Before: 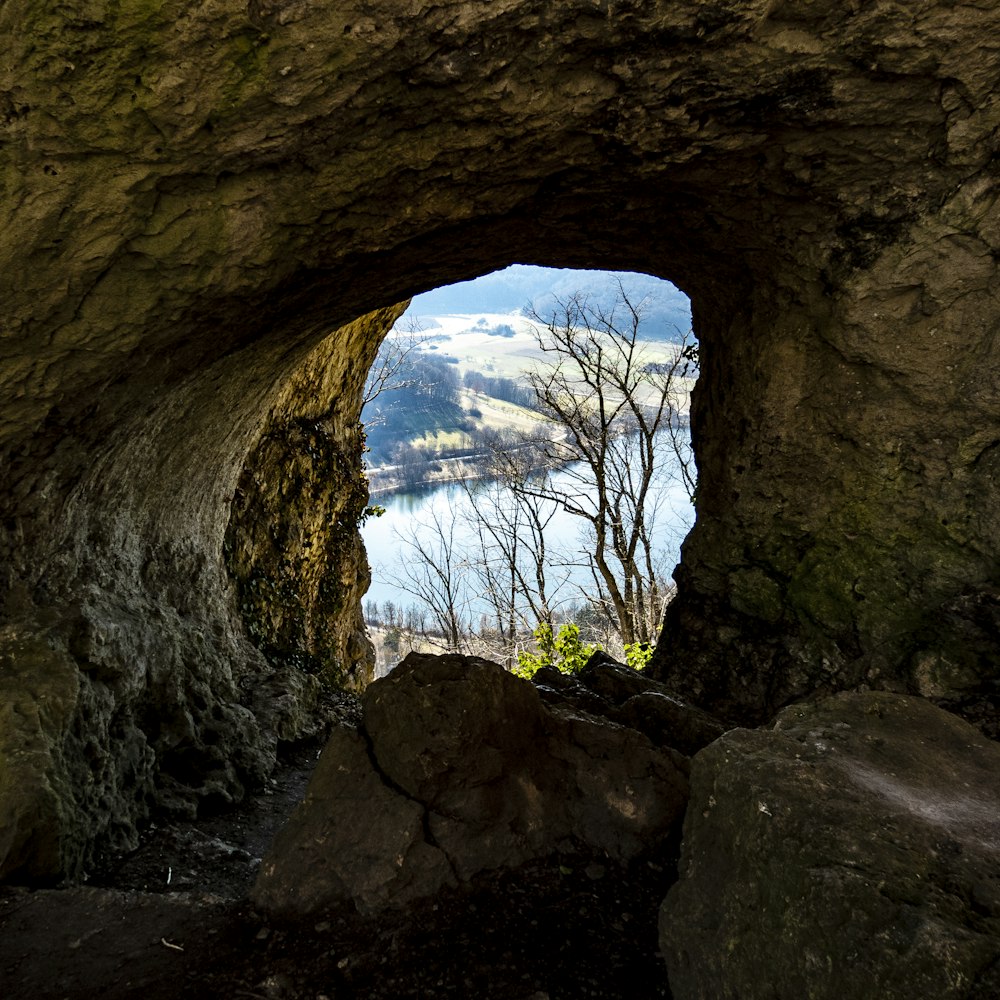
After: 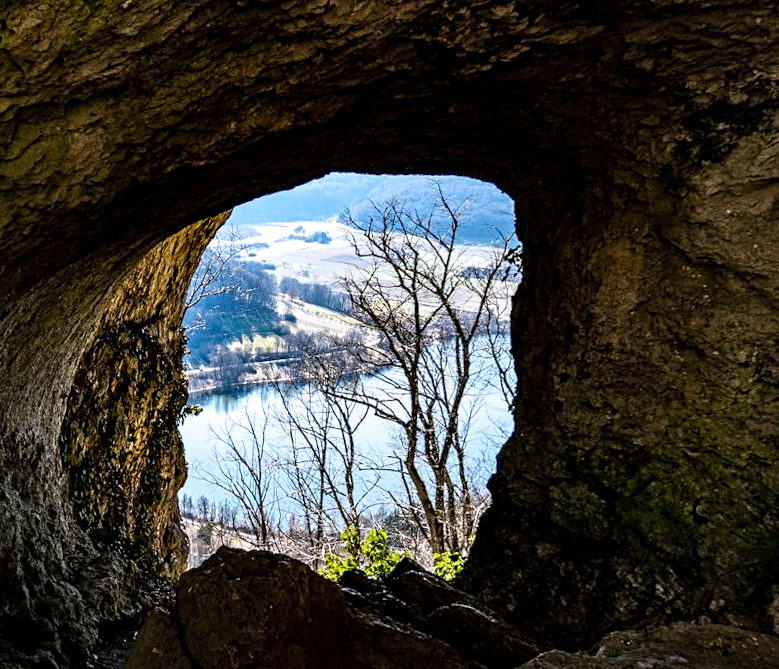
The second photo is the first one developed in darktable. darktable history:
white balance: red 1.004, blue 1.096
crop and rotate: left 10.77%, top 5.1%, right 10.41%, bottom 16.76%
rotate and perspective: rotation 1.69°, lens shift (vertical) -0.023, lens shift (horizontal) -0.291, crop left 0.025, crop right 0.988, crop top 0.092, crop bottom 0.842
contrast equalizer: y [[0.5, 0.5, 0.5, 0.539, 0.64, 0.611], [0.5 ×6], [0.5 ×6], [0 ×6], [0 ×6]]
